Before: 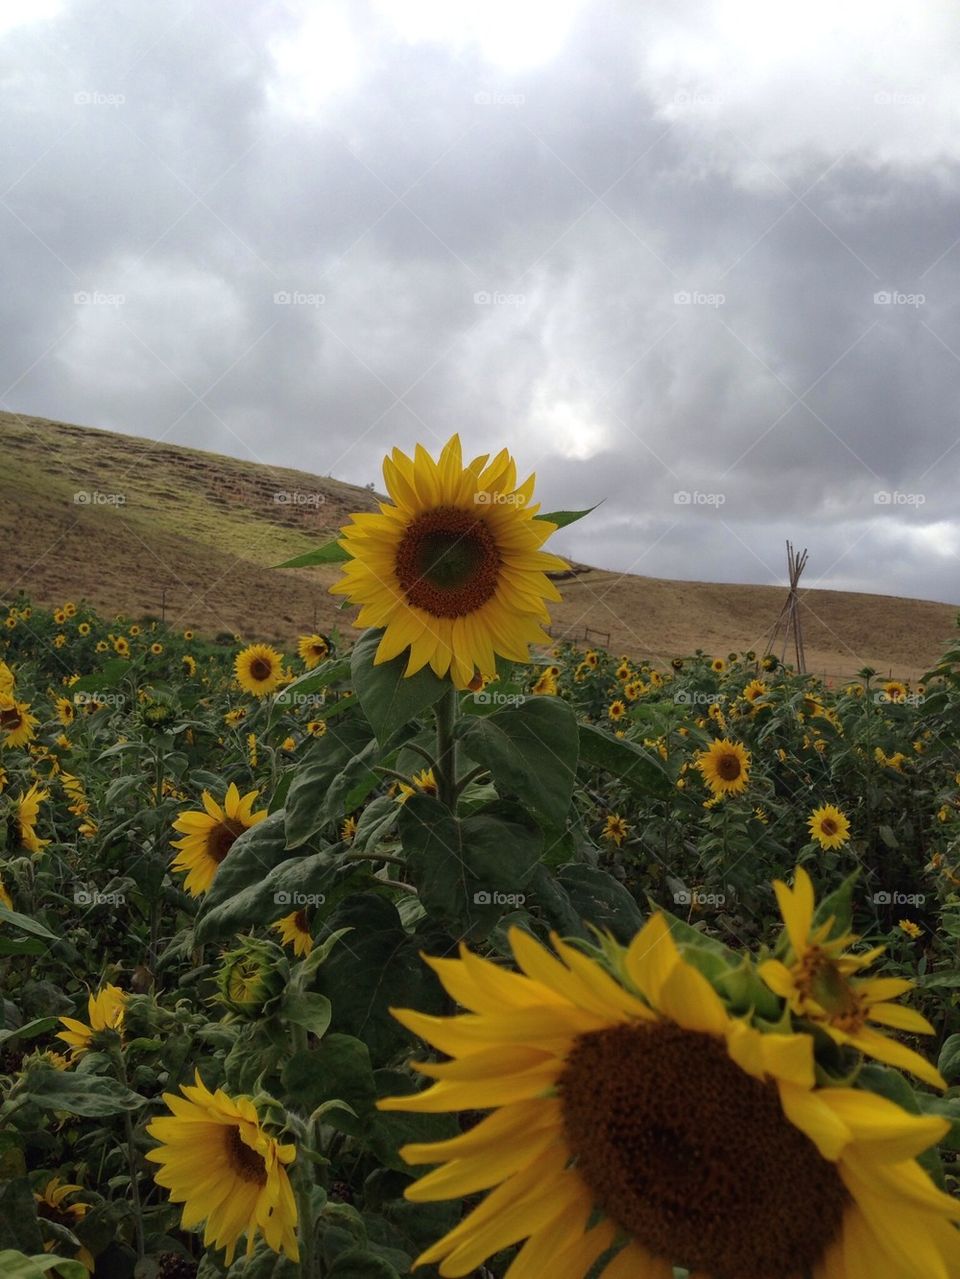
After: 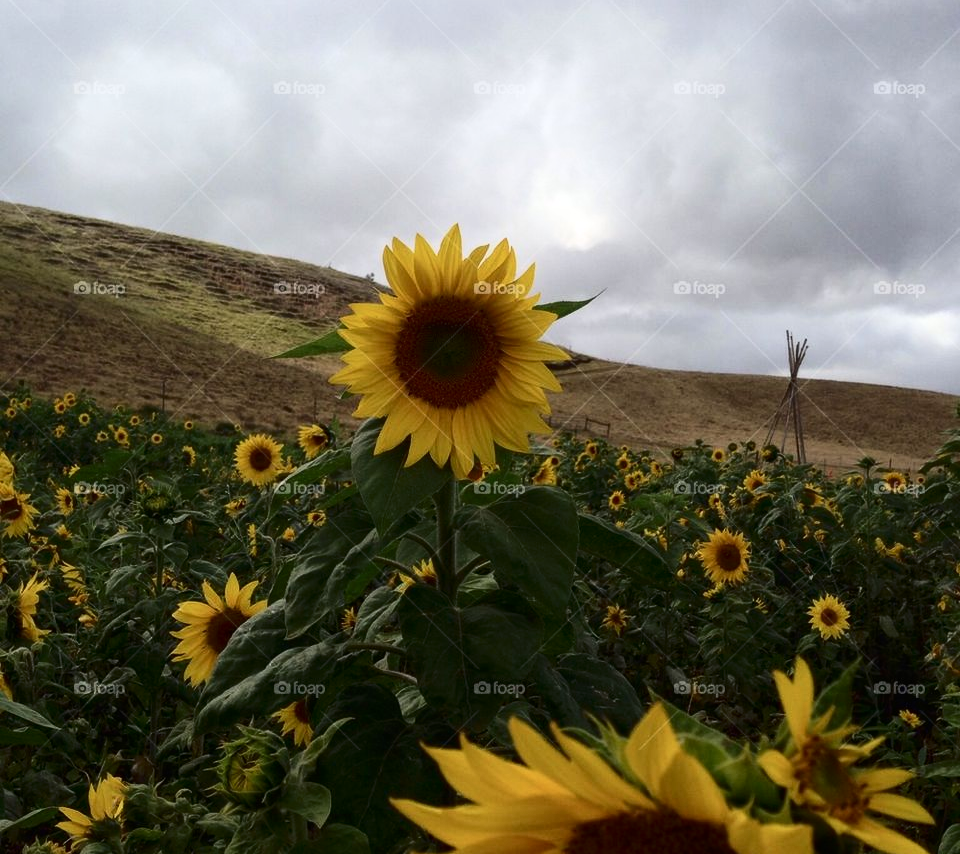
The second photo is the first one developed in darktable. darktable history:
contrast brightness saturation: contrast 0.295
crop: top 16.43%, bottom 16.763%
